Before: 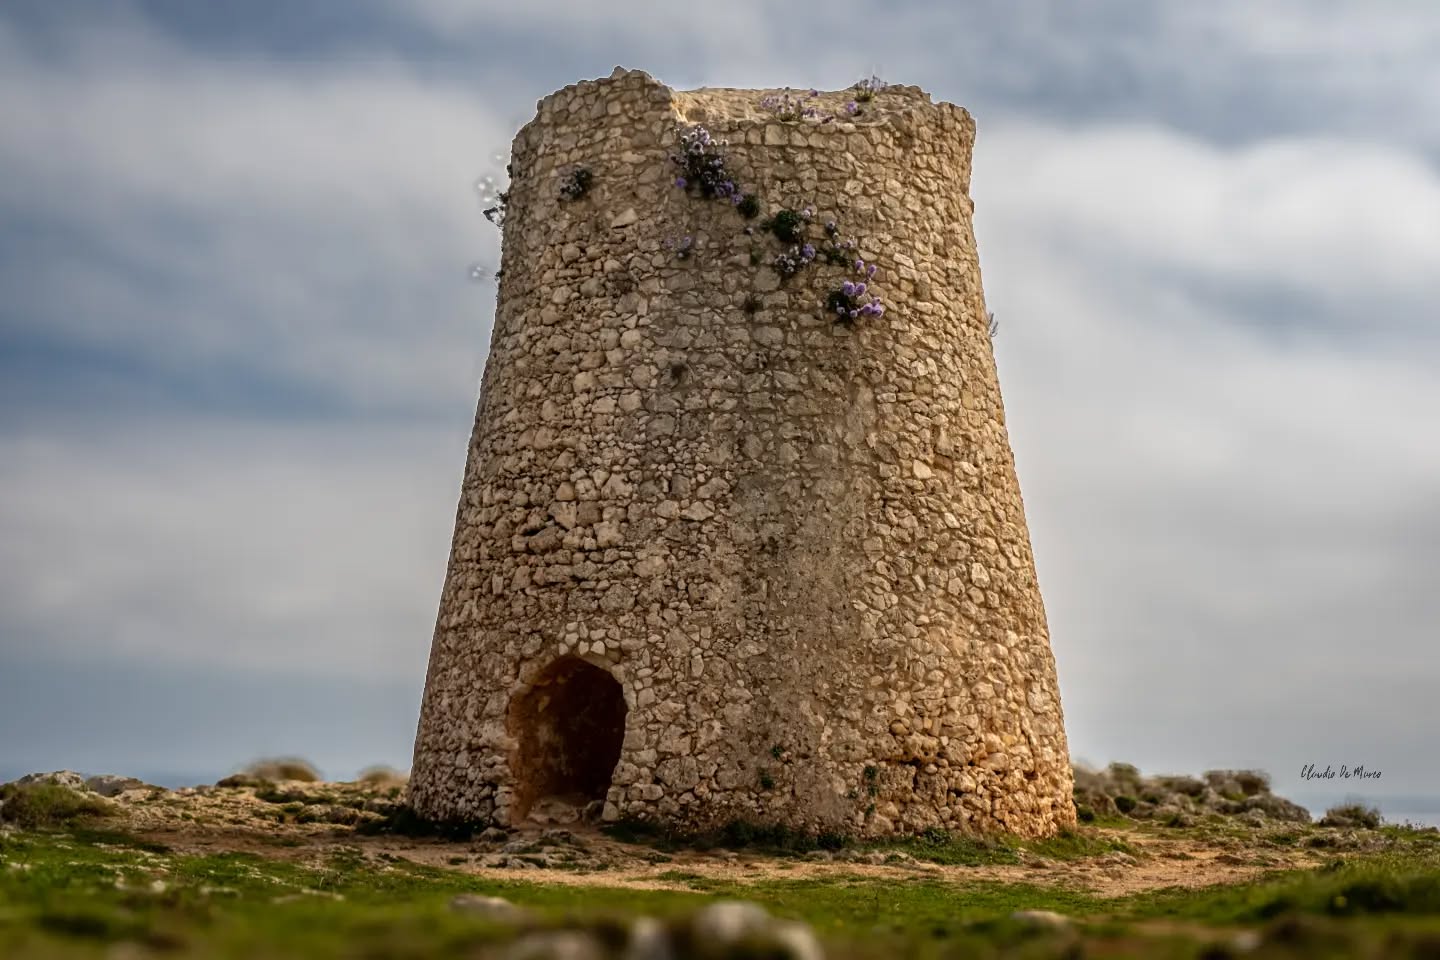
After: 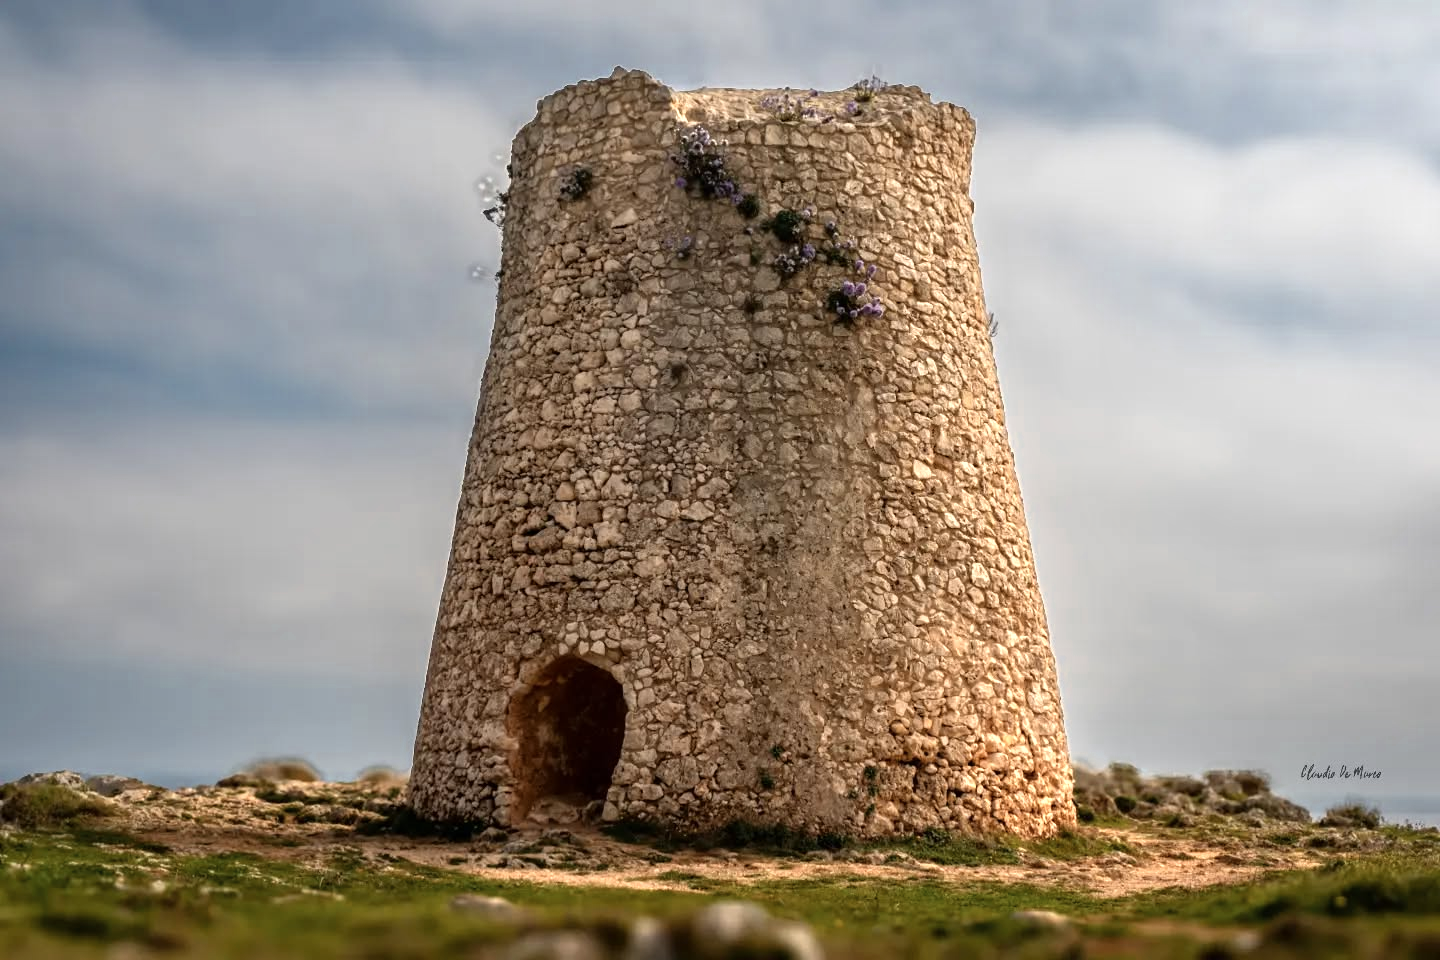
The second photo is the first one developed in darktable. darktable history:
color zones: curves: ch0 [(0.018, 0.548) (0.197, 0.654) (0.425, 0.447) (0.605, 0.658) (0.732, 0.579)]; ch1 [(0.105, 0.531) (0.224, 0.531) (0.386, 0.39) (0.618, 0.456) (0.732, 0.456) (0.956, 0.421)]; ch2 [(0.039, 0.583) (0.215, 0.465) (0.399, 0.544) (0.465, 0.548) (0.614, 0.447) (0.724, 0.43) (0.882, 0.623) (0.956, 0.632)]
shadows and highlights: shadows 0, highlights 40
